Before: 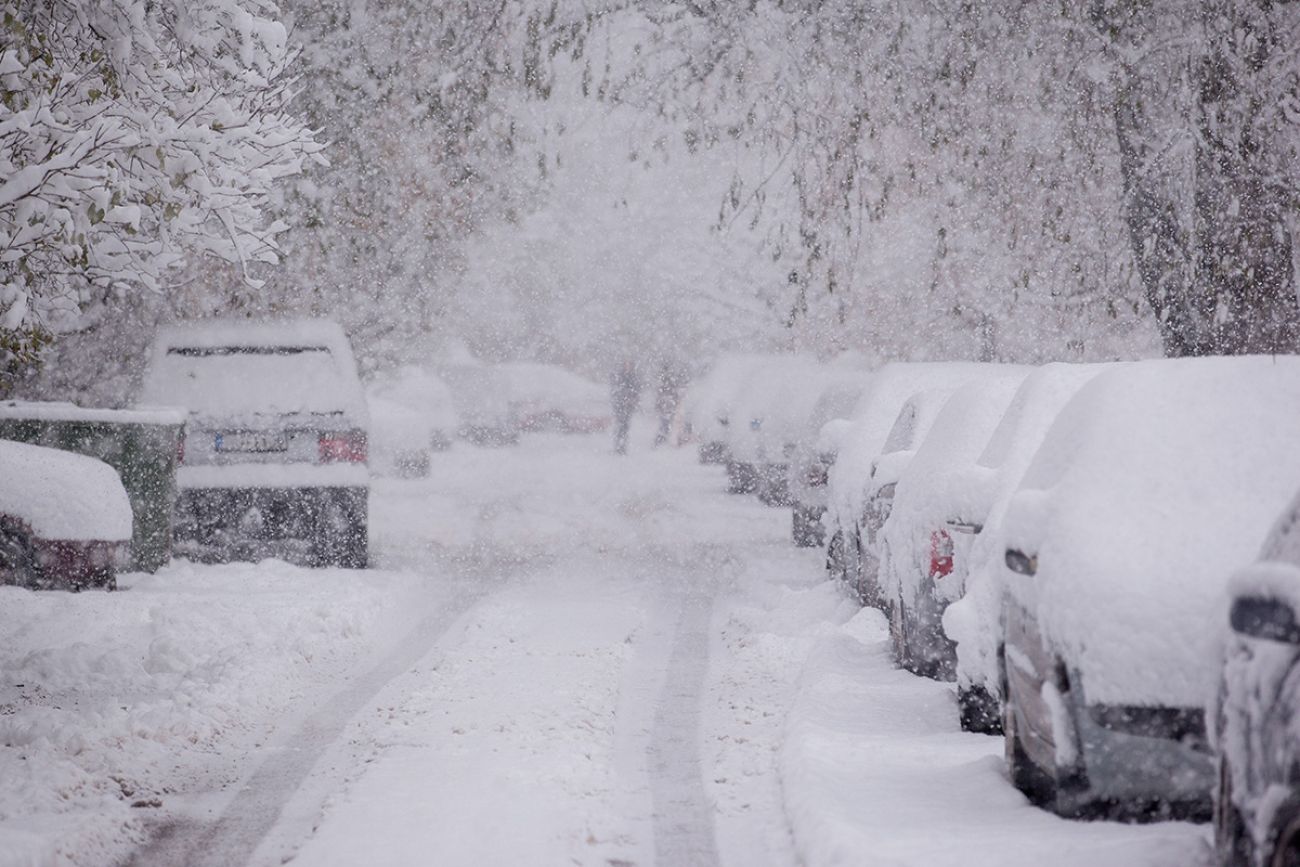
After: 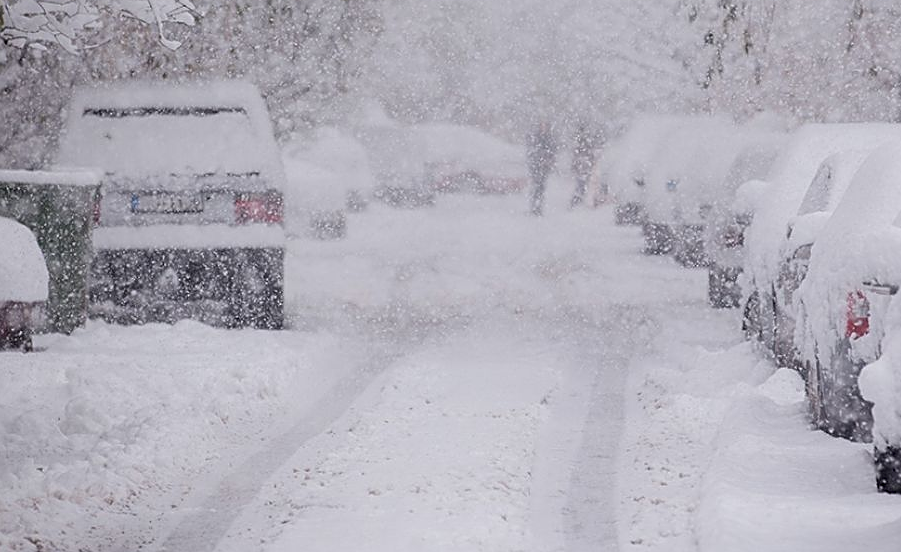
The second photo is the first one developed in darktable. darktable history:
crop: left 6.488%, top 27.668%, right 24.183%, bottom 8.656%
sharpen: on, module defaults
